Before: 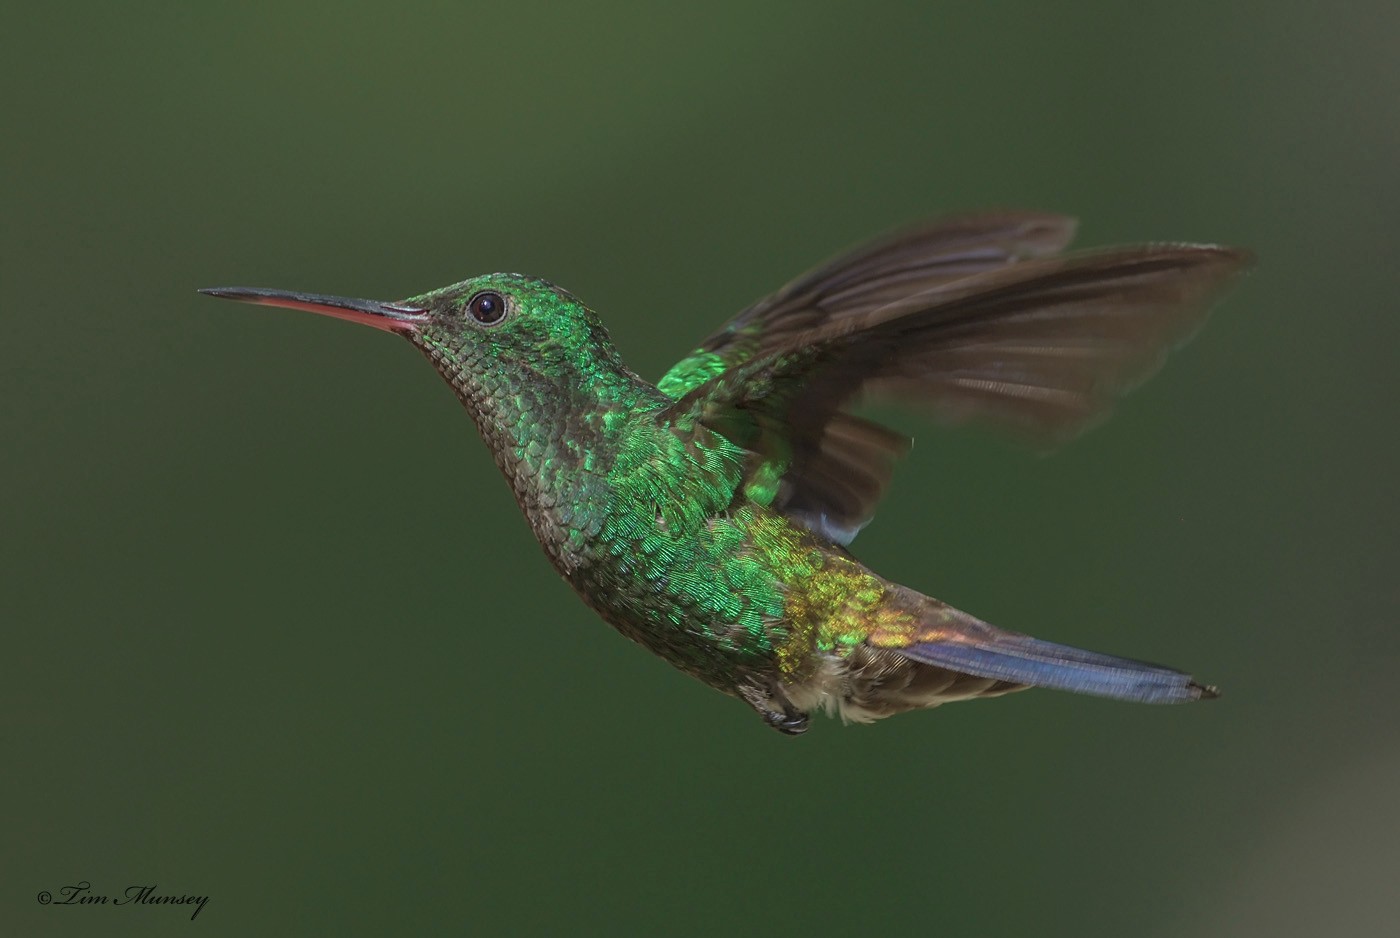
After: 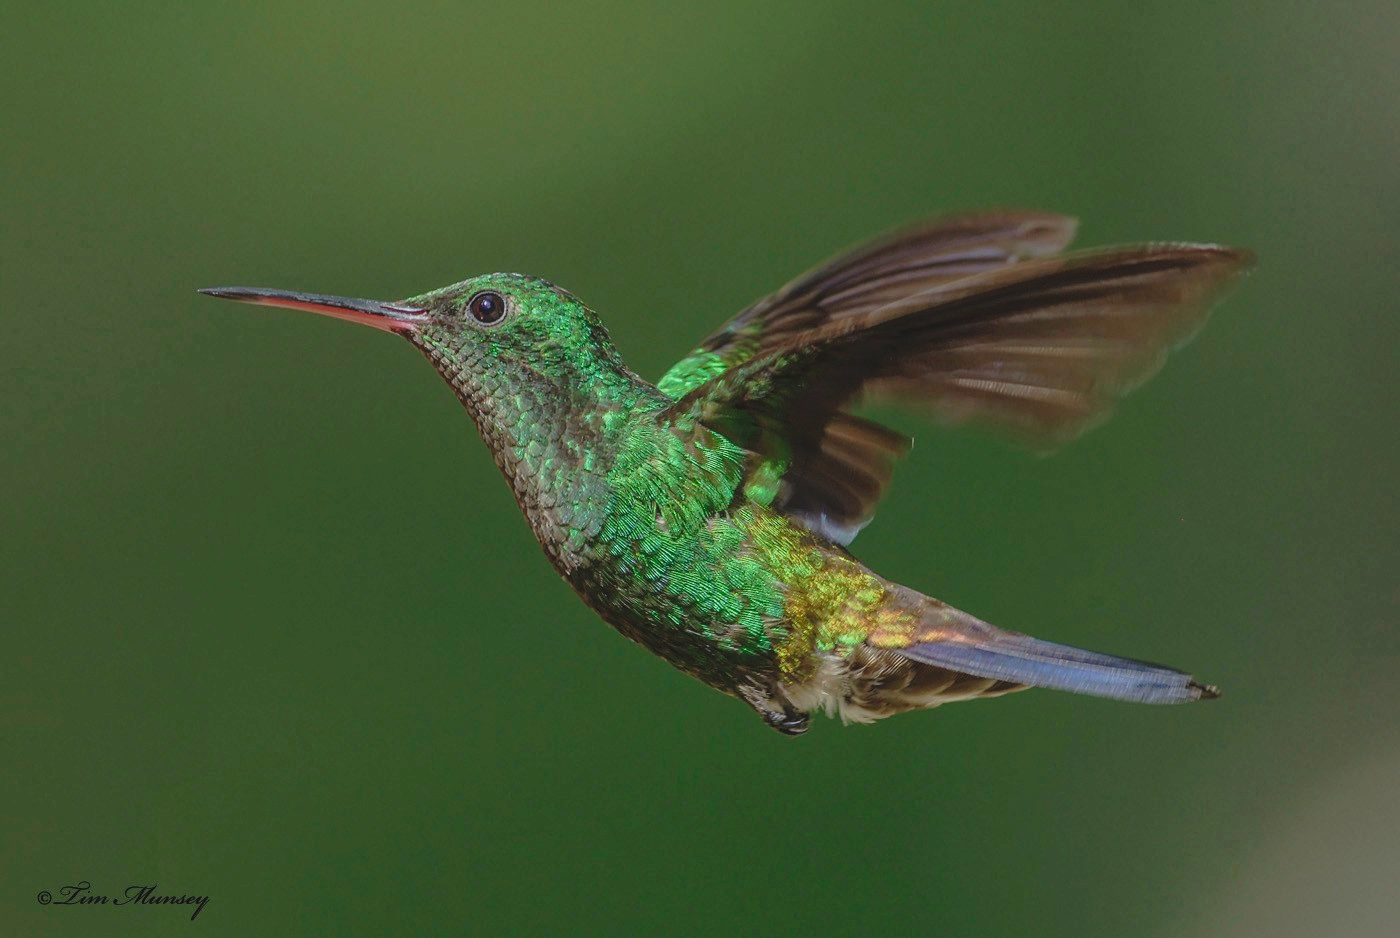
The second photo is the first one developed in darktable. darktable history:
tone curve: curves: ch0 [(0, 0.029) (0.168, 0.142) (0.359, 0.44) (0.469, 0.544) (0.634, 0.722) (0.858, 0.903) (1, 0.968)]; ch1 [(0, 0) (0.437, 0.453) (0.472, 0.47) (0.502, 0.502) (0.54, 0.534) (0.57, 0.592) (0.618, 0.66) (0.699, 0.749) (0.859, 0.919) (1, 1)]; ch2 [(0, 0) (0.33, 0.301) (0.421, 0.443) (0.476, 0.498) (0.505, 0.503) (0.547, 0.557) (0.586, 0.634) (0.608, 0.676) (1, 1)], preserve colors none
local contrast: highlights 48%, shadows 5%, detail 100%
